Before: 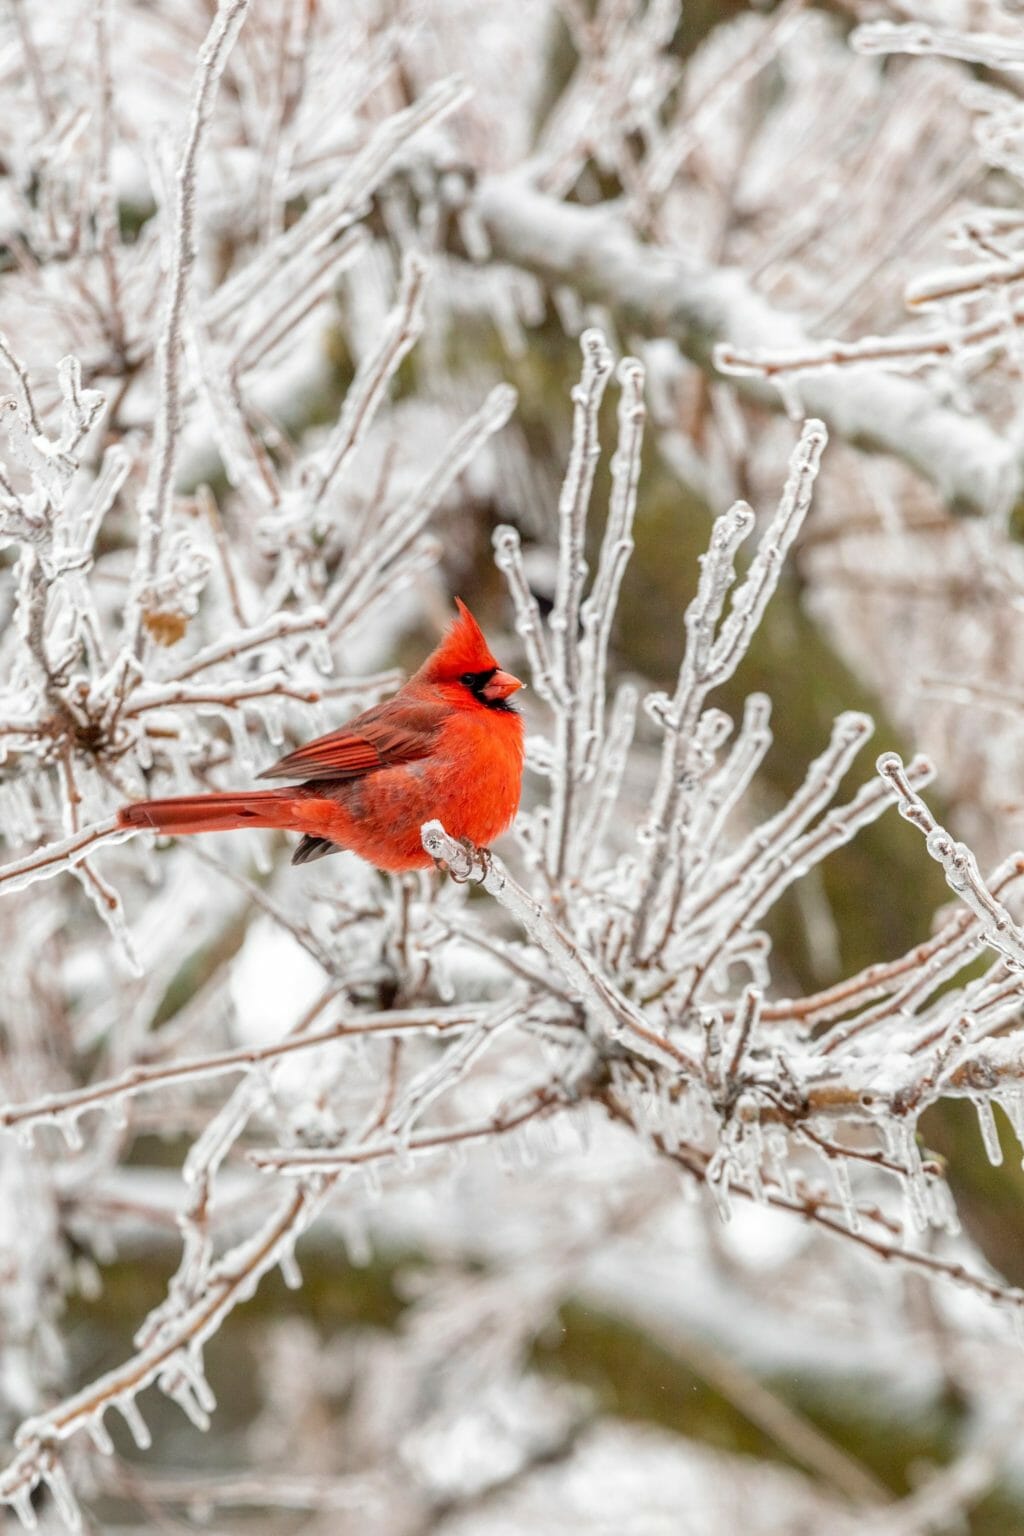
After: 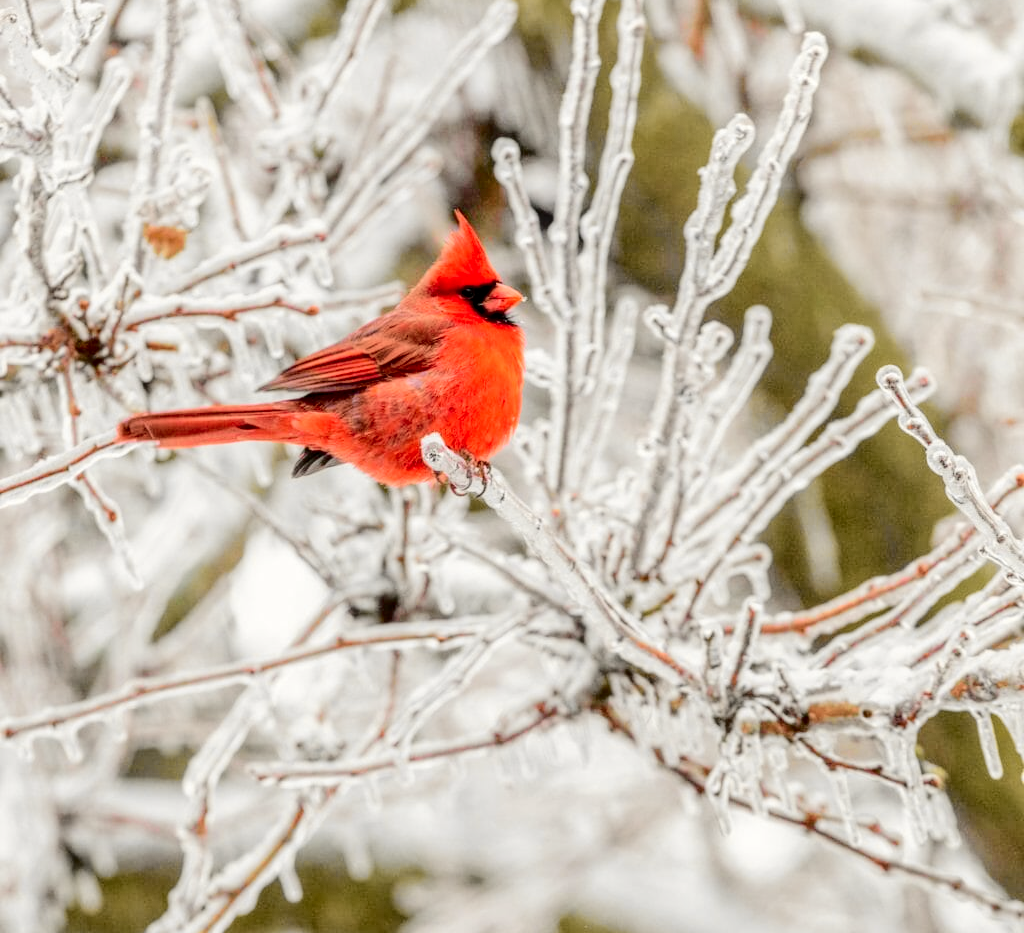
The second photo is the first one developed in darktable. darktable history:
tone curve: curves: ch0 [(0.014, 0) (0.13, 0.09) (0.227, 0.211) (0.33, 0.395) (0.494, 0.615) (0.662, 0.76) (0.795, 0.846) (1, 0.969)]; ch1 [(0, 0) (0.366, 0.367) (0.447, 0.416) (0.473, 0.484) (0.504, 0.502) (0.525, 0.518) (0.564, 0.601) (0.634, 0.66) (0.746, 0.804) (1, 1)]; ch2 [(0, 0) (0.333, 0.346) (0.375, 0.375) (0.424, 0.43) (0.476, 0.498) (0.496, 0.505) (0.517, 0.522) (0.548, 0.548) (0.579, 0.618) (0.651, 0.674) (0.688, 0.728) (1, 1)], color space Lab, independent channels, preserve colors none
local contrast: on, module defaults
crop and rotate: top 25.236%, bottom 13.991%
